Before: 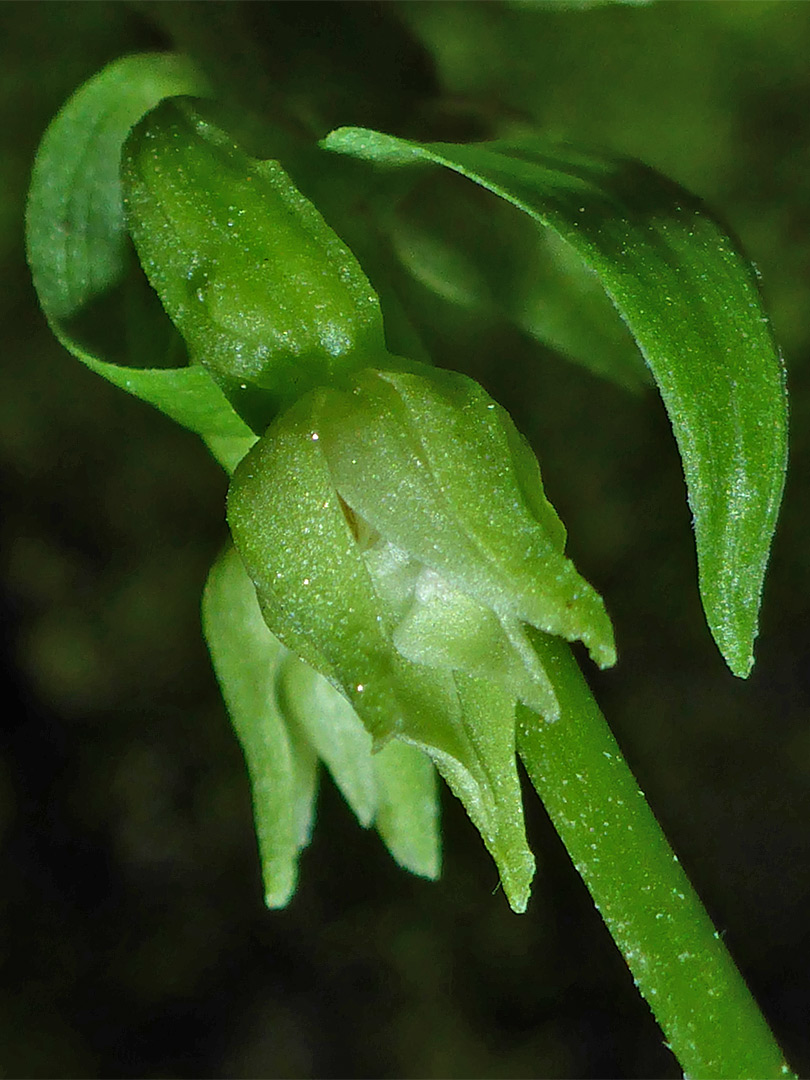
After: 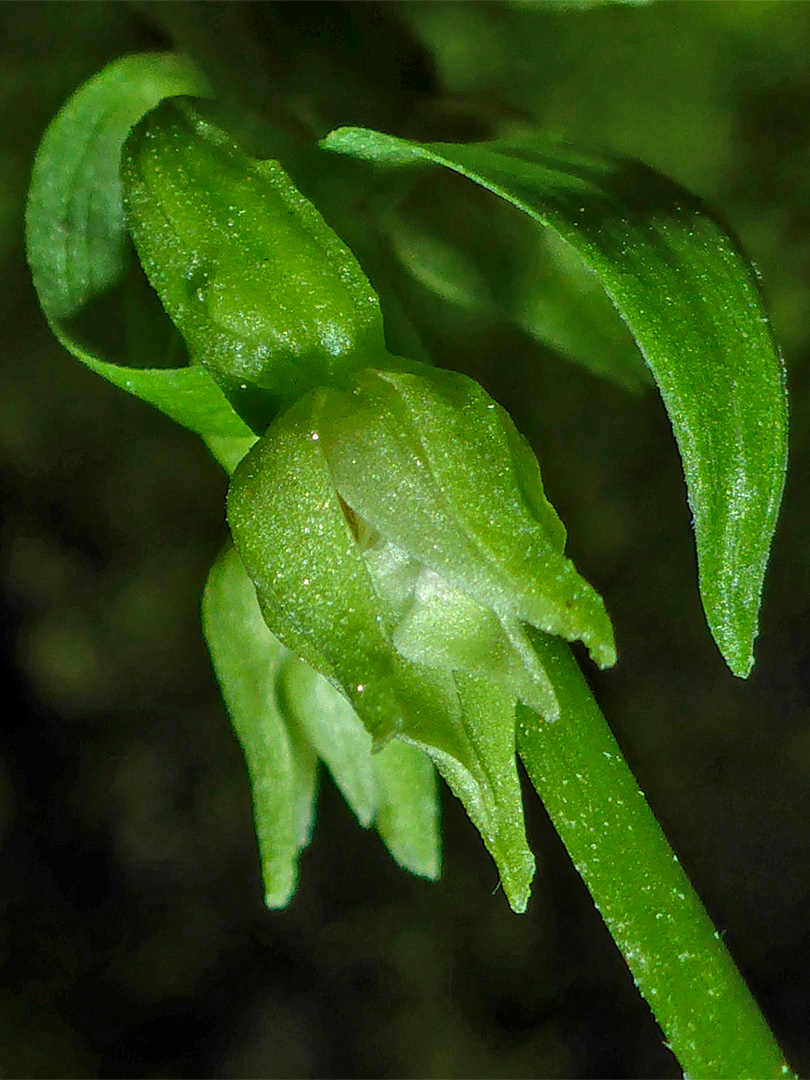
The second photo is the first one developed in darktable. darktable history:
local contrast: on, module defaults
color correction: highlights a* 0.816, highlights b* 2.78, saturation 1.1
